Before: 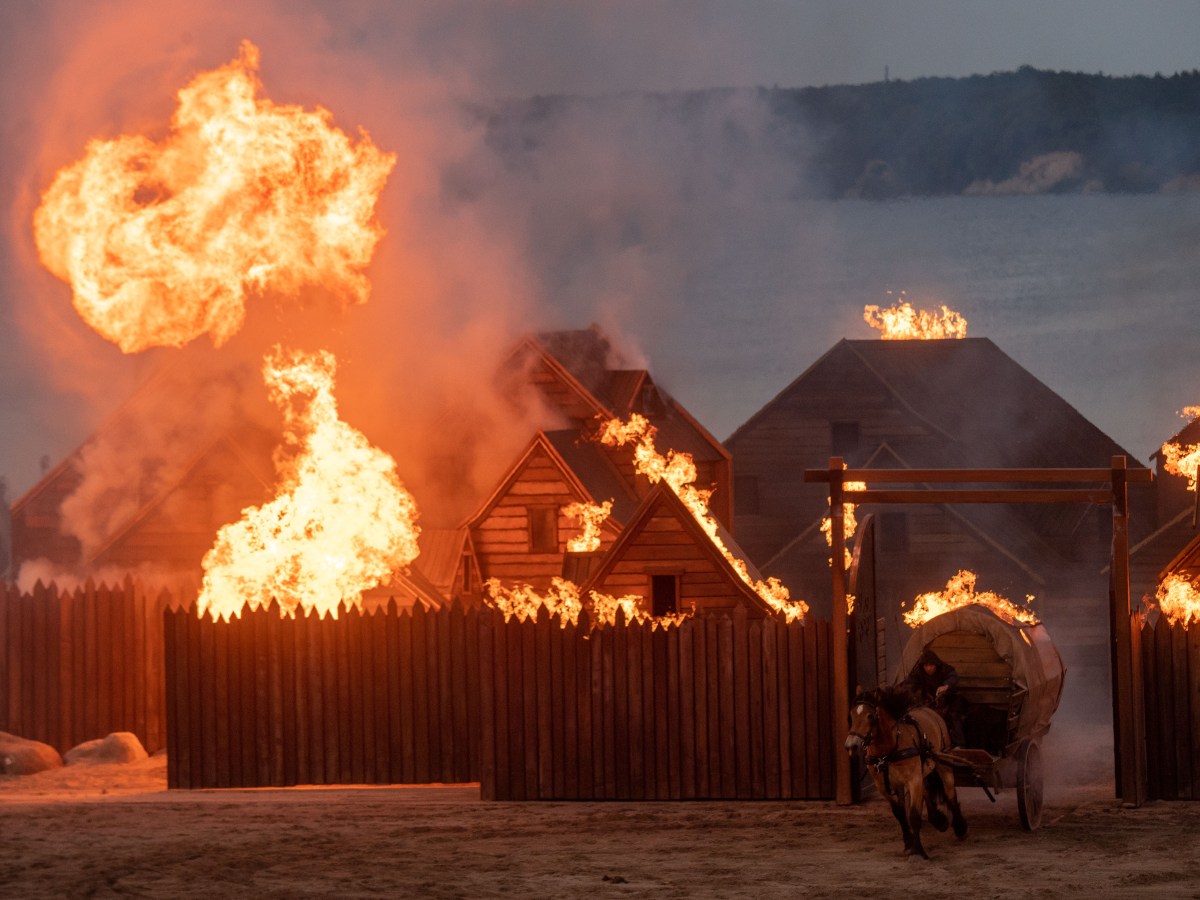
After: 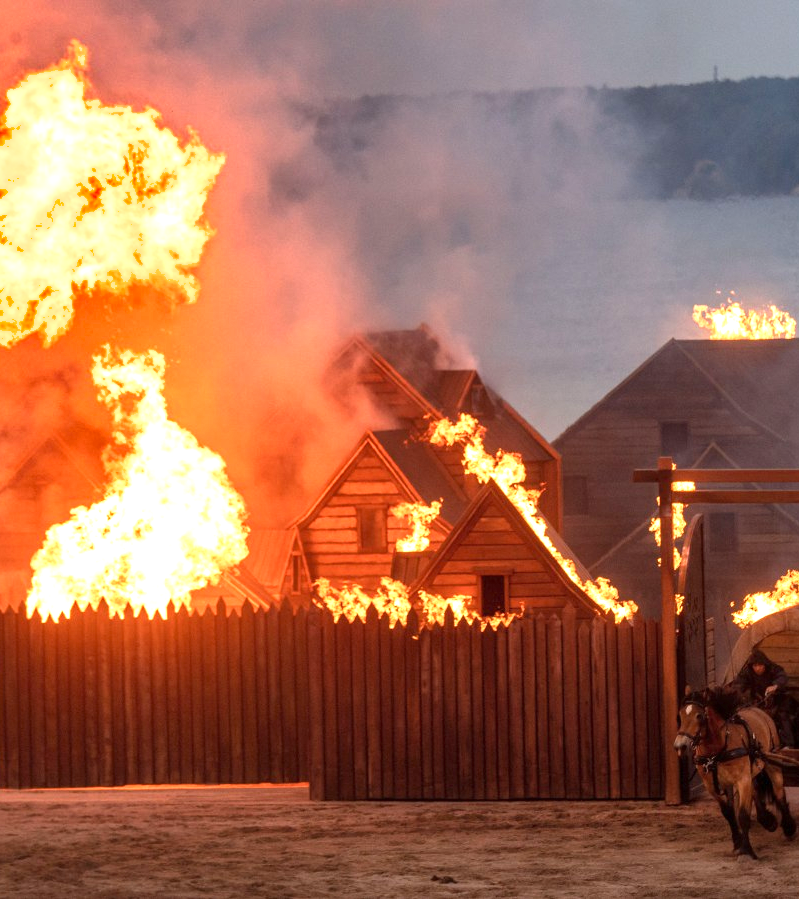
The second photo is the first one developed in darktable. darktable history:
crop and rotate: left 14.292%, right 19.041%
exposure: exposure 1 EV, compensate highlight preservation false
shadows and highlights: radius 171.16, shadows 27, white point adjustment 3.13, highlights -67.95, soften with gaussian
